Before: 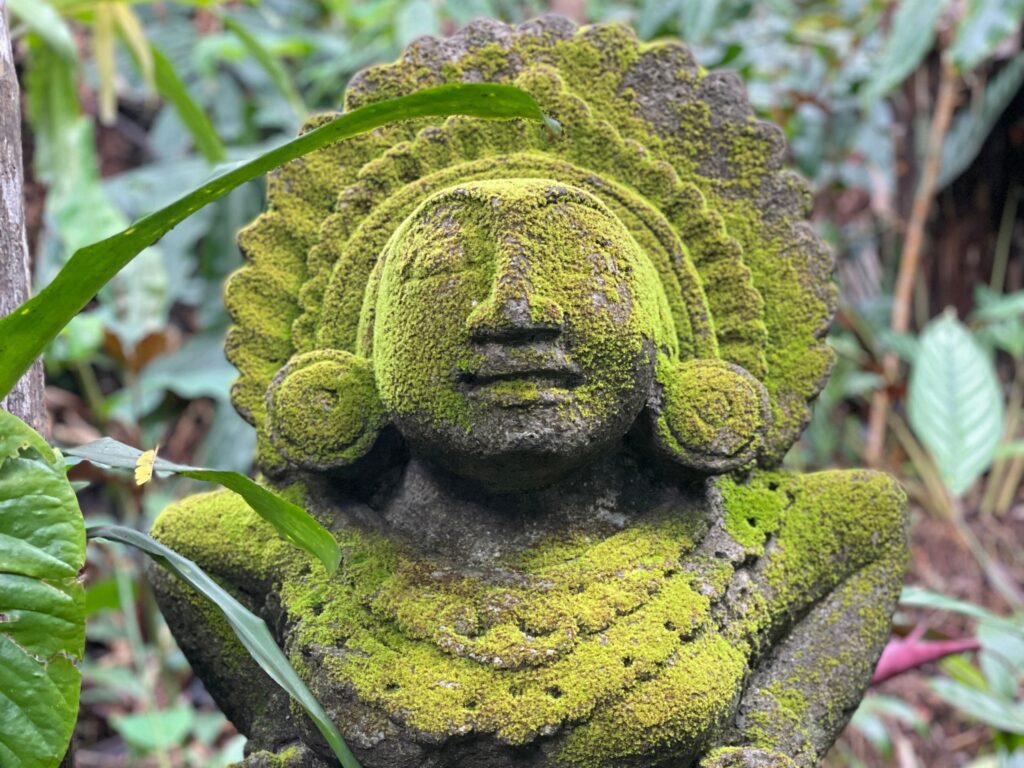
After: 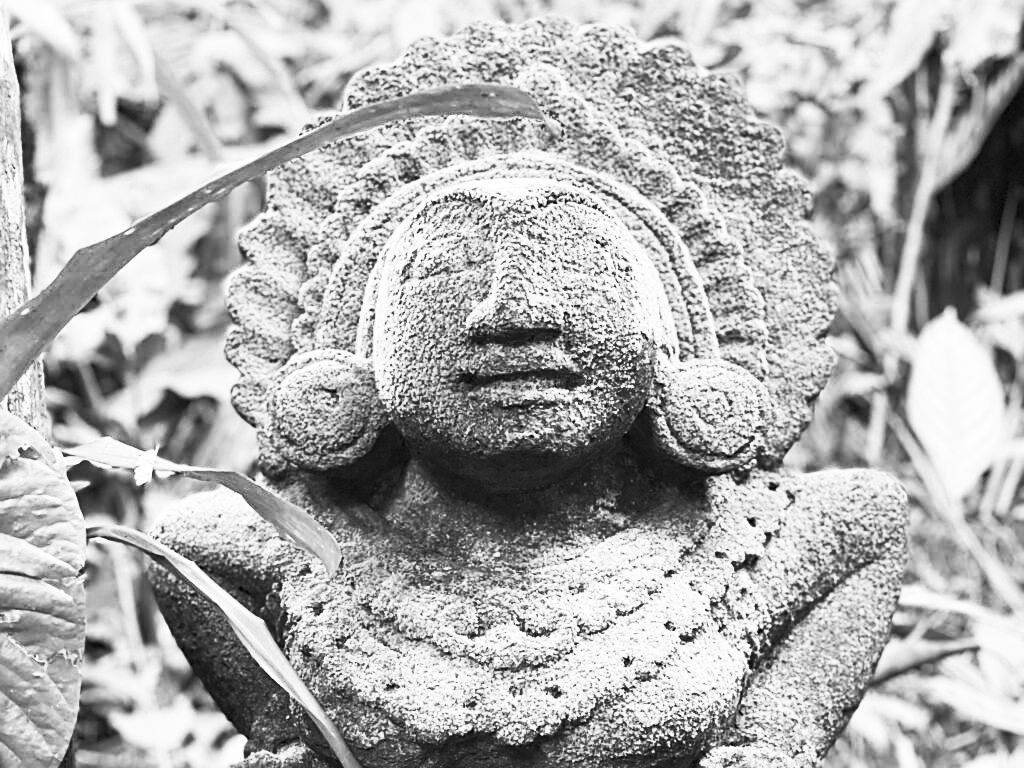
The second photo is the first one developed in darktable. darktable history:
sharpen: on, module defaults
contrast brightness saturation: contrast 0.53, brightness 0.47, saturation -1
color correction: saturation 0.3
